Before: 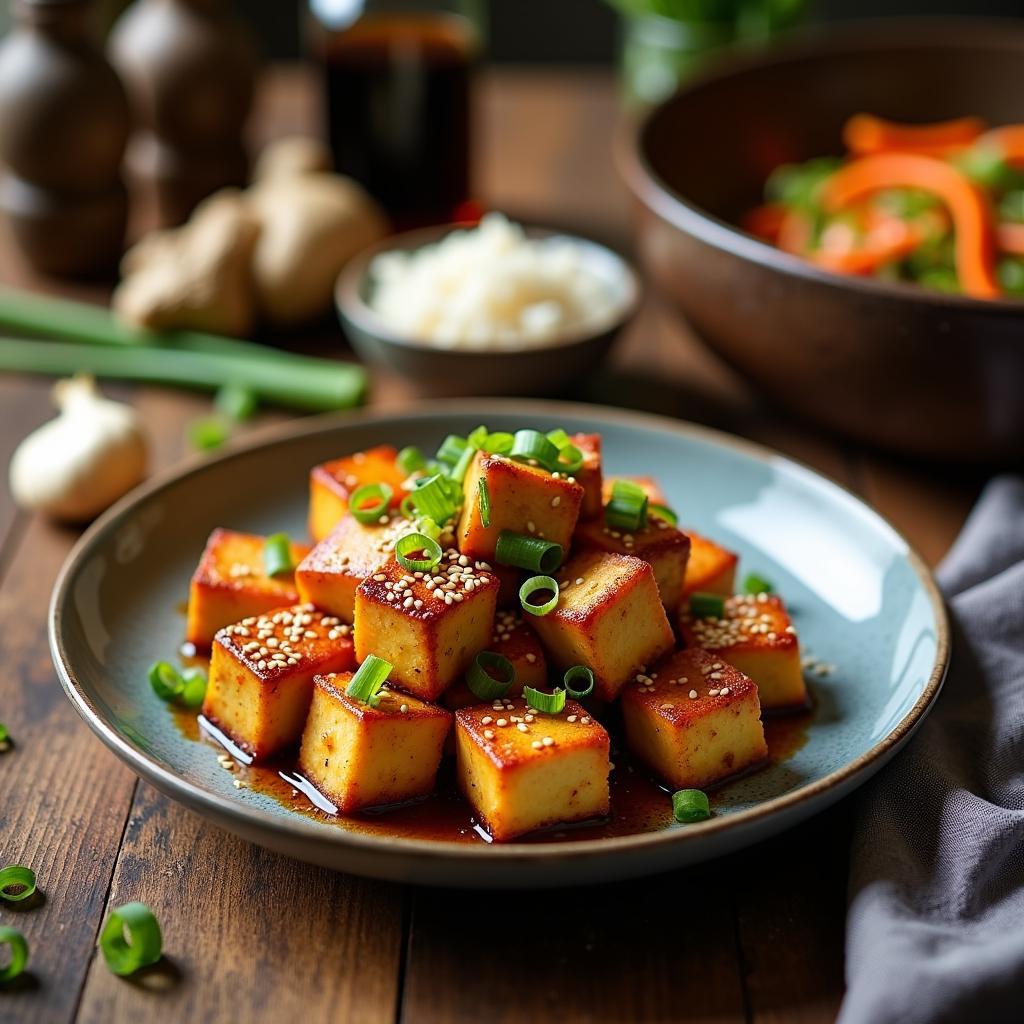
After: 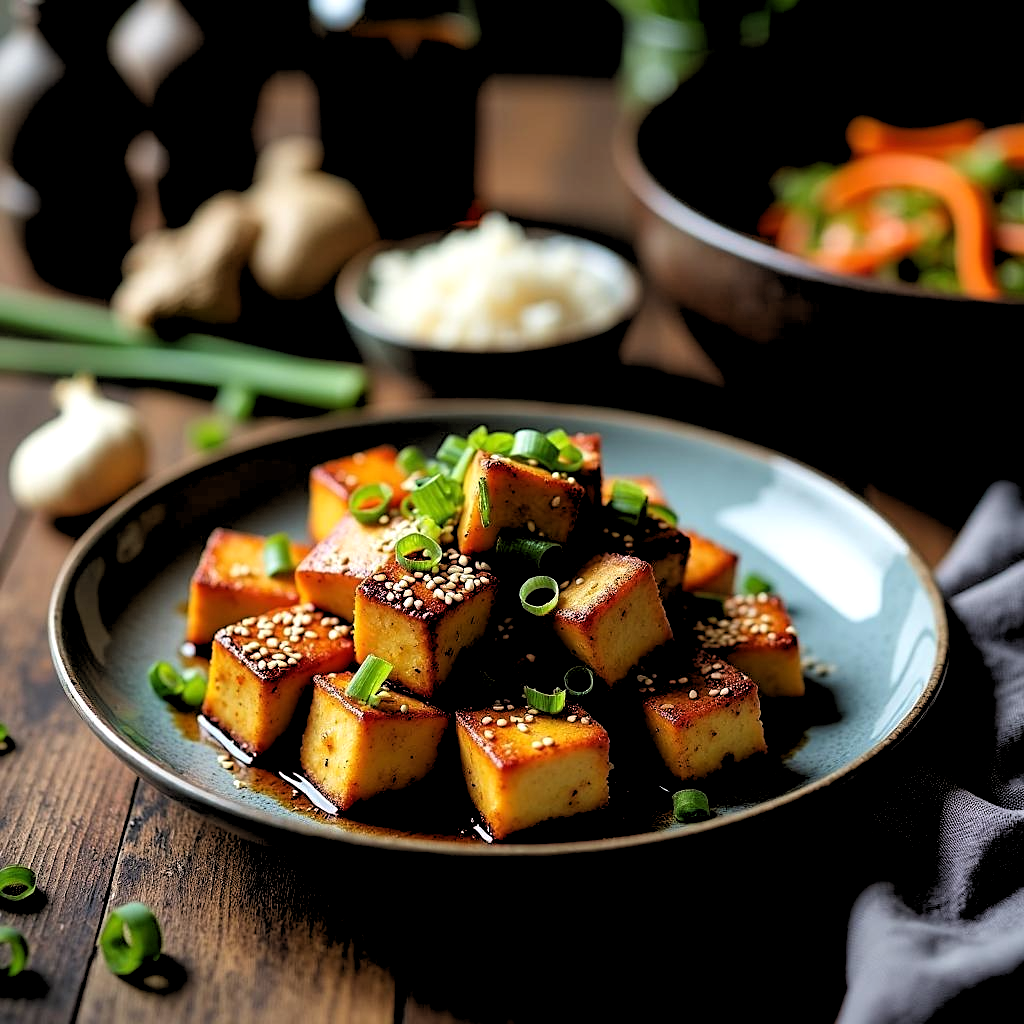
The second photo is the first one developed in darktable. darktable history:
sharpen: amount 0.2
rgb levels: levels [[0.034, 0.472, 0.904], [0, 0.5, 1], [0, 0.5, 1]]
